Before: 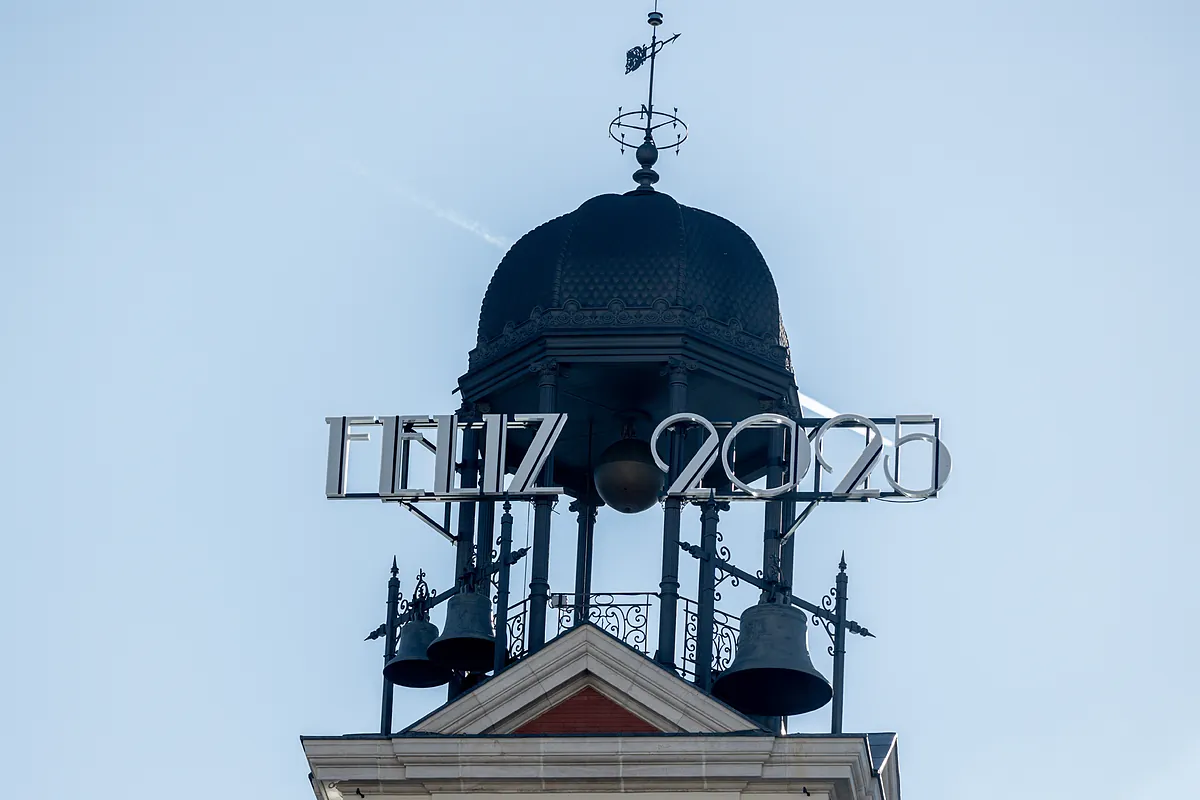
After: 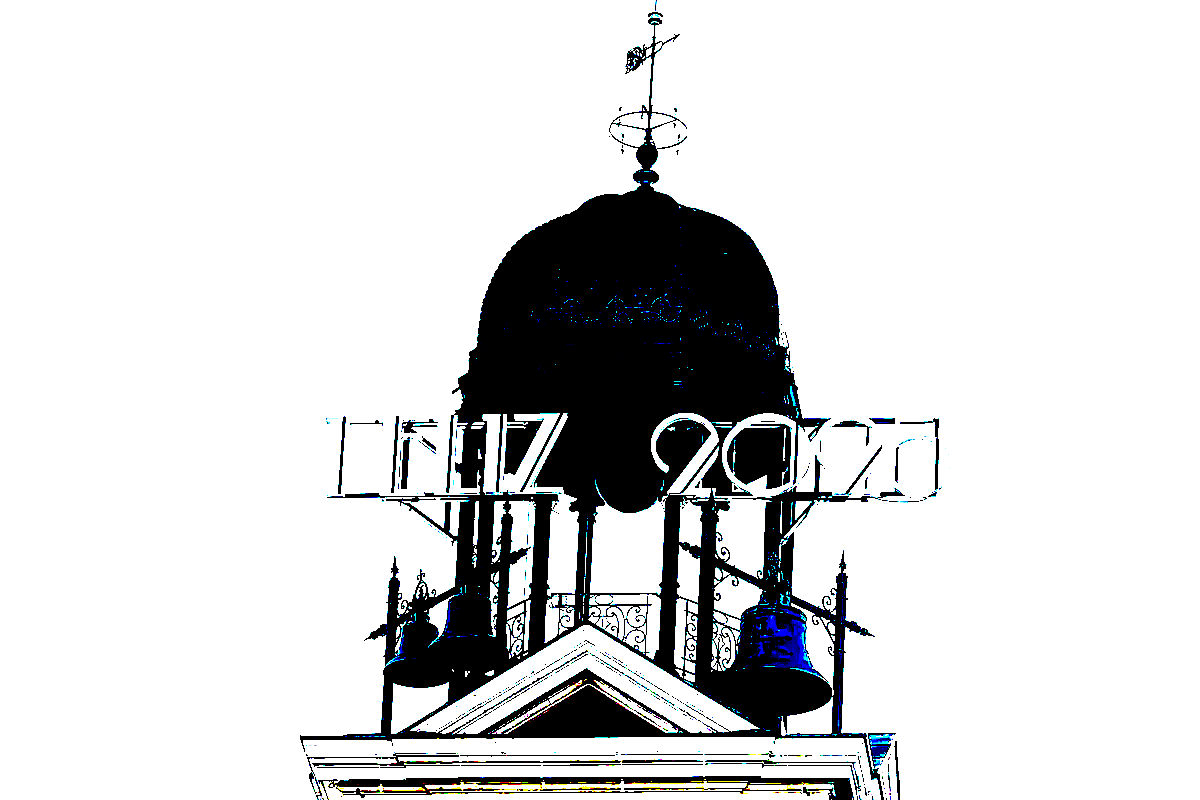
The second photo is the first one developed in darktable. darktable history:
exposure: black level correction 0.099, exposure 2.981 EV, compensate highlight preservation false
sharpen: on, module defaults
contrast equalizer: octaves 7, y [[0.6 ×6], [0.55 ×6], [0 ×6], [0 ×6], [0 ×6]]
